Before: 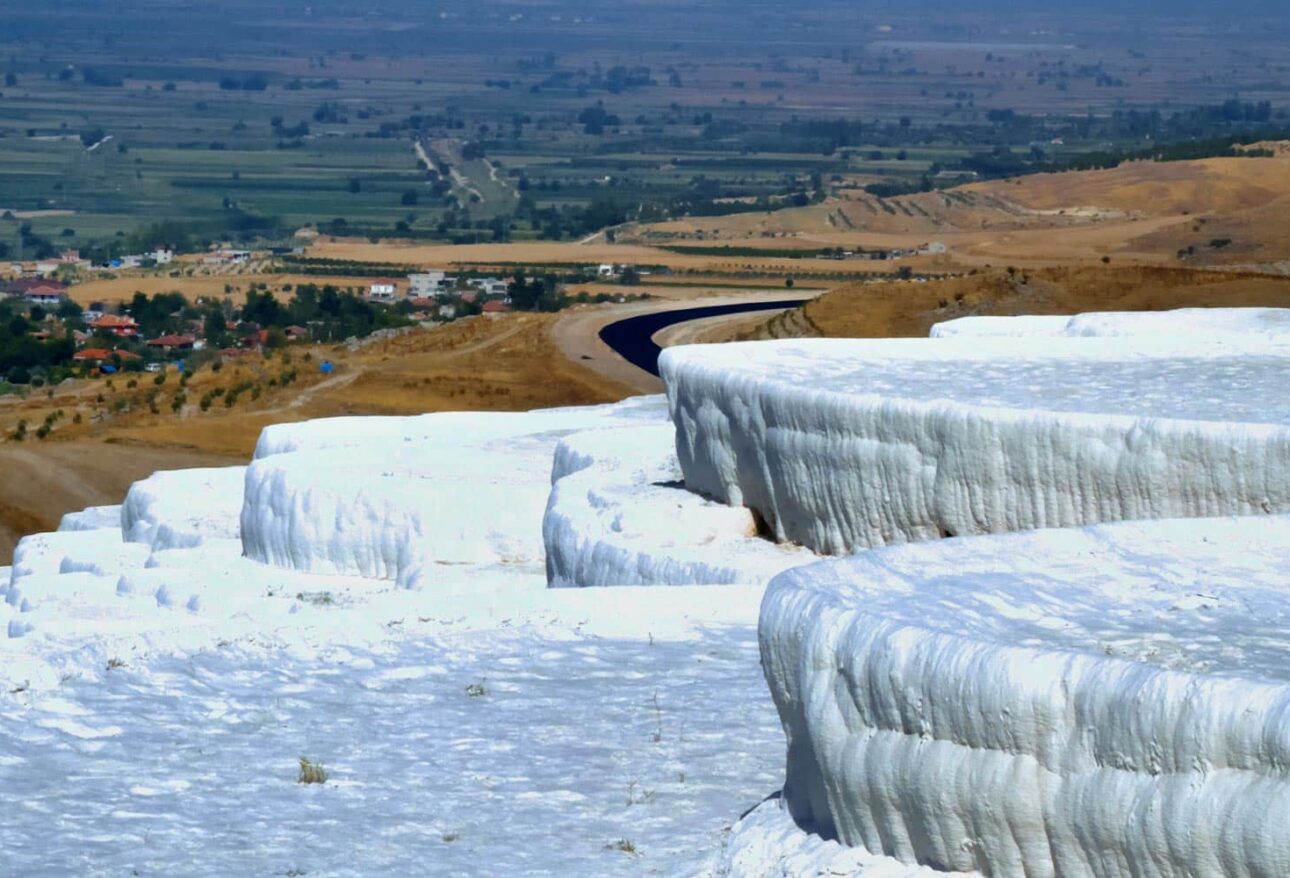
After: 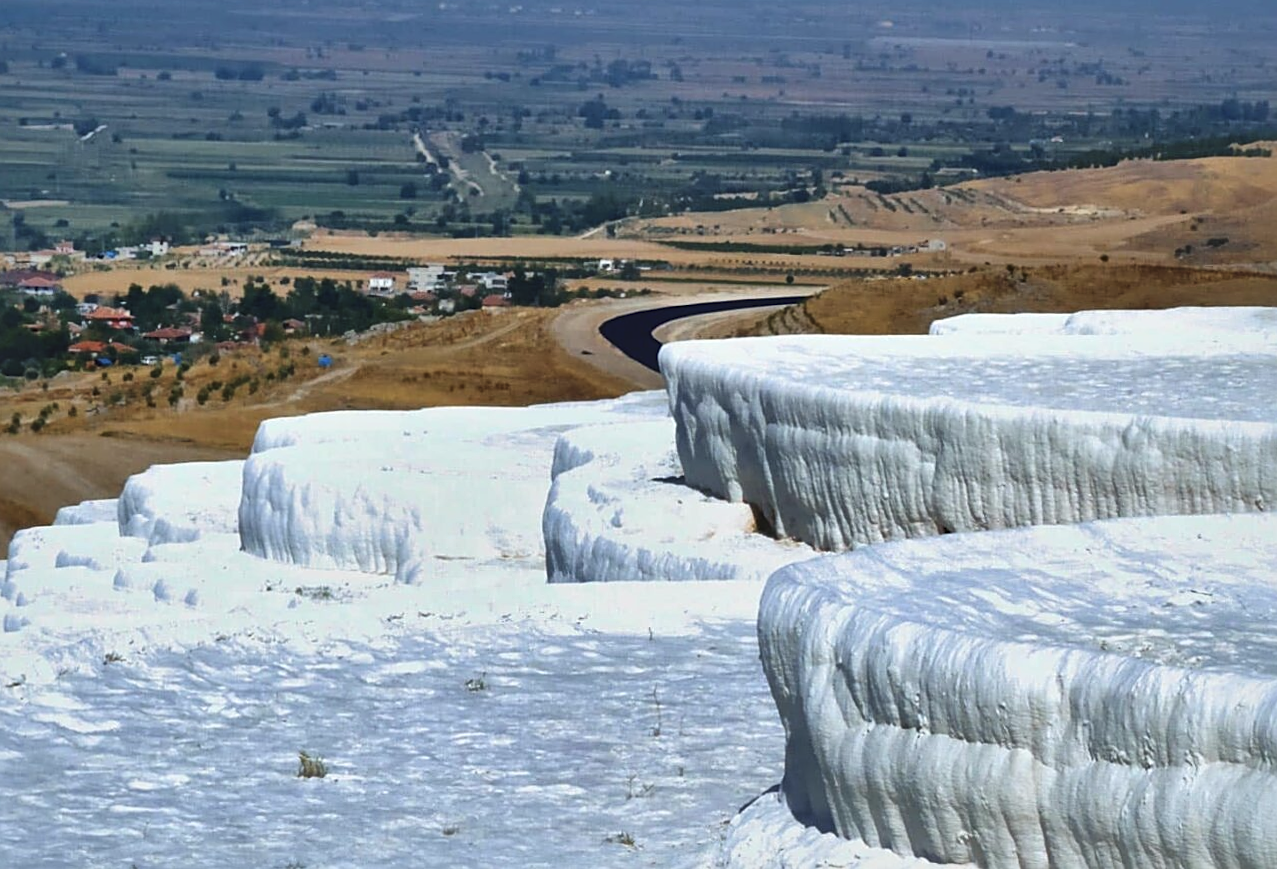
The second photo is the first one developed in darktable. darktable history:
color balance: lift [1.01, 1, 1, 1], gamma [1.097, 1, 1, 1], gain [0.85, 1, 1, 1]
local contrast: mode bilateral grid, contrast 25, coarseness 60, detail 151%, midtone range 0.2
sharpen: on, module defaults
rotate and perspective: rotation 0.174°, lens shift (vertical) 0.013, lens shift (horizontal) 0.019, shear 0.001, automatic cropping original format, crop left 0.007, crop right 0.991, crop top 0.016, crop bottom 0.997
